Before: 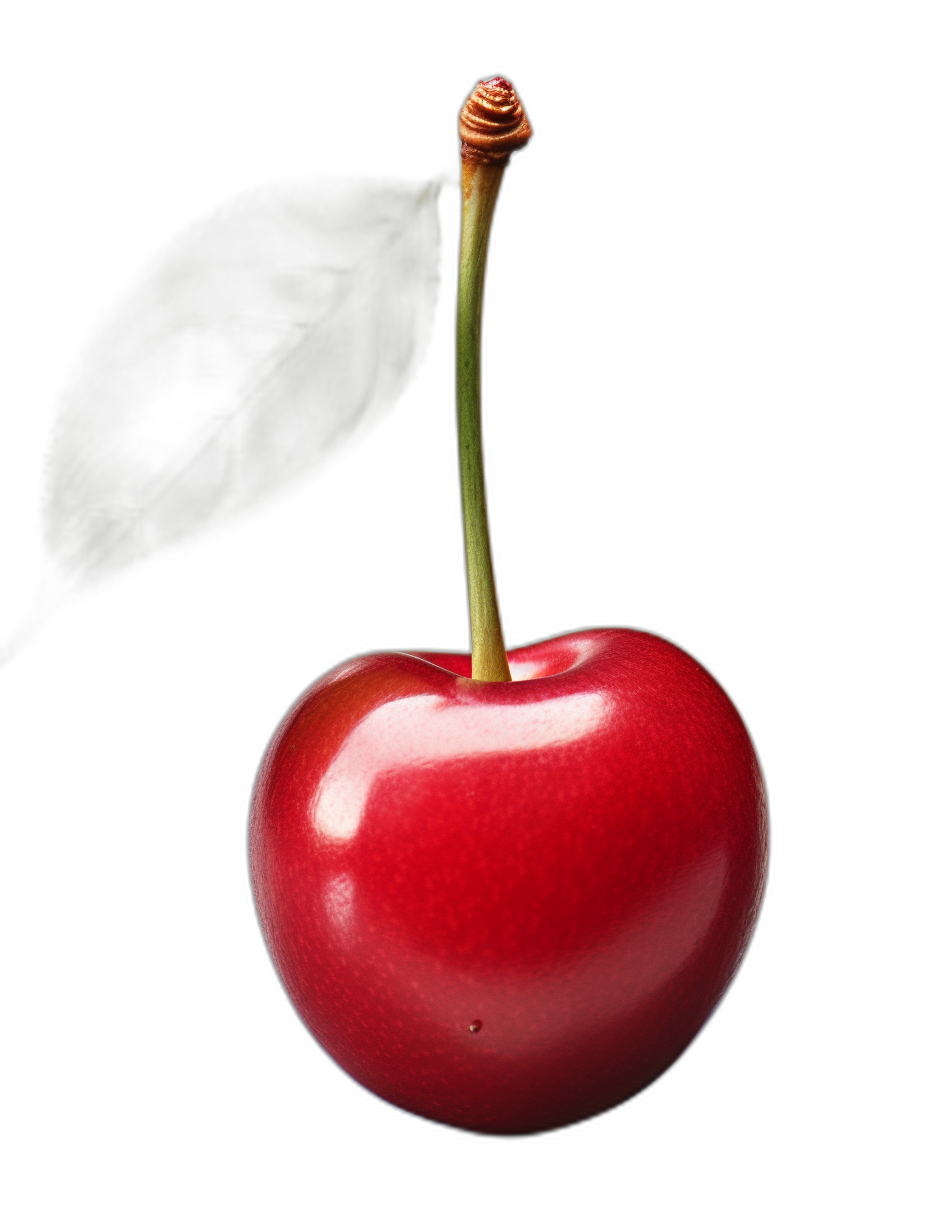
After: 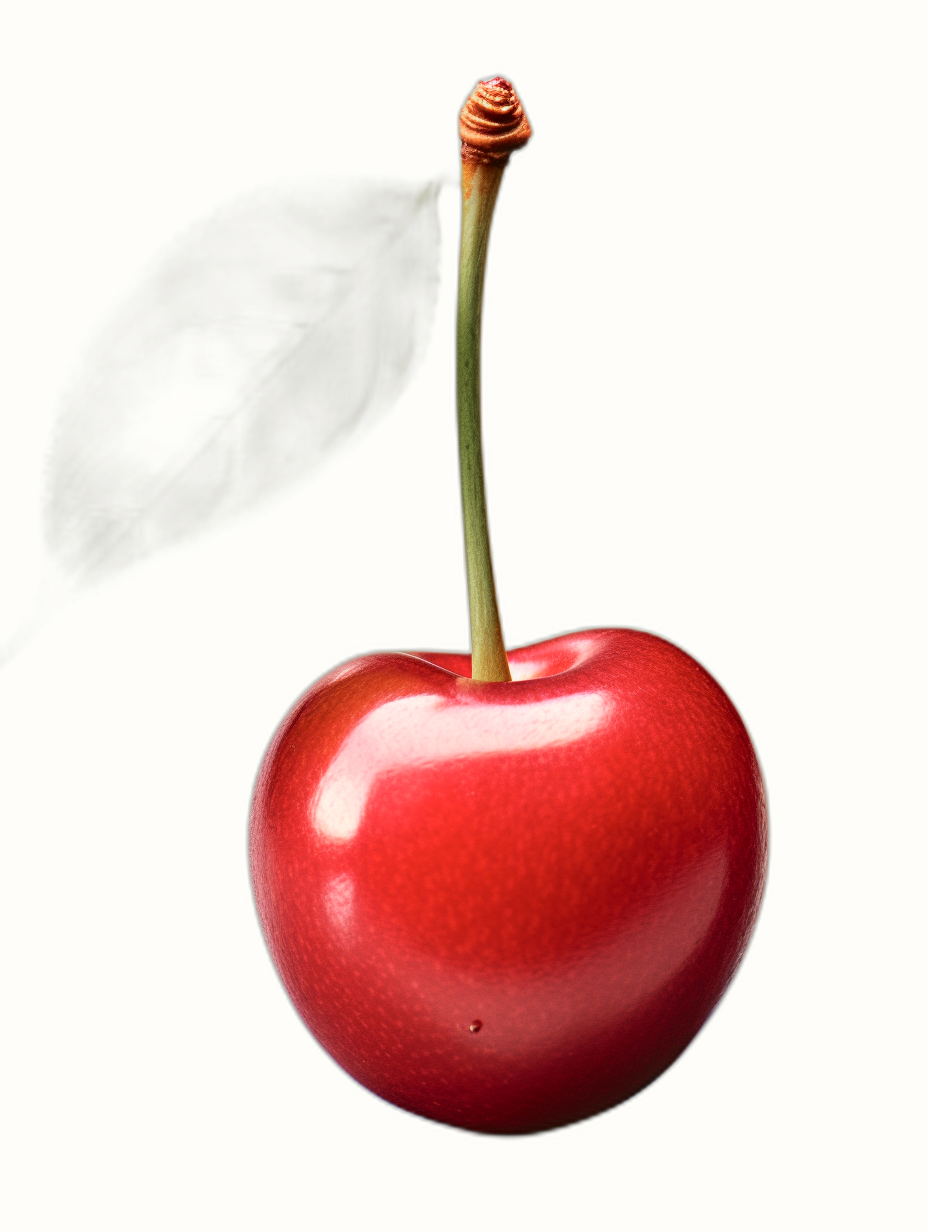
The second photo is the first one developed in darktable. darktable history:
color zones: curves: ch0 [(0, 0.5) (0.143, 0.5) (0.286, 0.456) (0.429, 0.5) (0.571, 0.5) (0.714, 0.5) (0.857, 0.5) (1, 0.5)]; ch1 [(0, 0.5) (0.143, 0.5) (0.286, 0.422) (0.429, 0.5) (0.571, 0.5) (0.714, 0.5) (0.857, 0.5) (1, 0.5)], mix 41.1%
tone curve: curves: ch0 [(0, 0.01) (0.052, 0.045) (0.136, 0.133) (0.29, 0.332) (0.453, 0.531) (0.676, 0.751) (0.89, 0.919) (1, 1)]; ch1 [(0, 0) (0.094, 0.081) (0.285, 0.299) (0.385, 0.403) (0.446, 0.443) (0.502, 0.5) (0.544, 0.552) (0.589, 0.612) (0.722, 0.728) (1, 1)]; ch2 [(0, 0) (0.257, 0.217) (0.43, 0.421) (0.498, 0.507) (0.531, 0.544) (0.56, 0.579) (0.625, 0.642) (1, 1)], color space Lab, independent channels, preserve colors none
